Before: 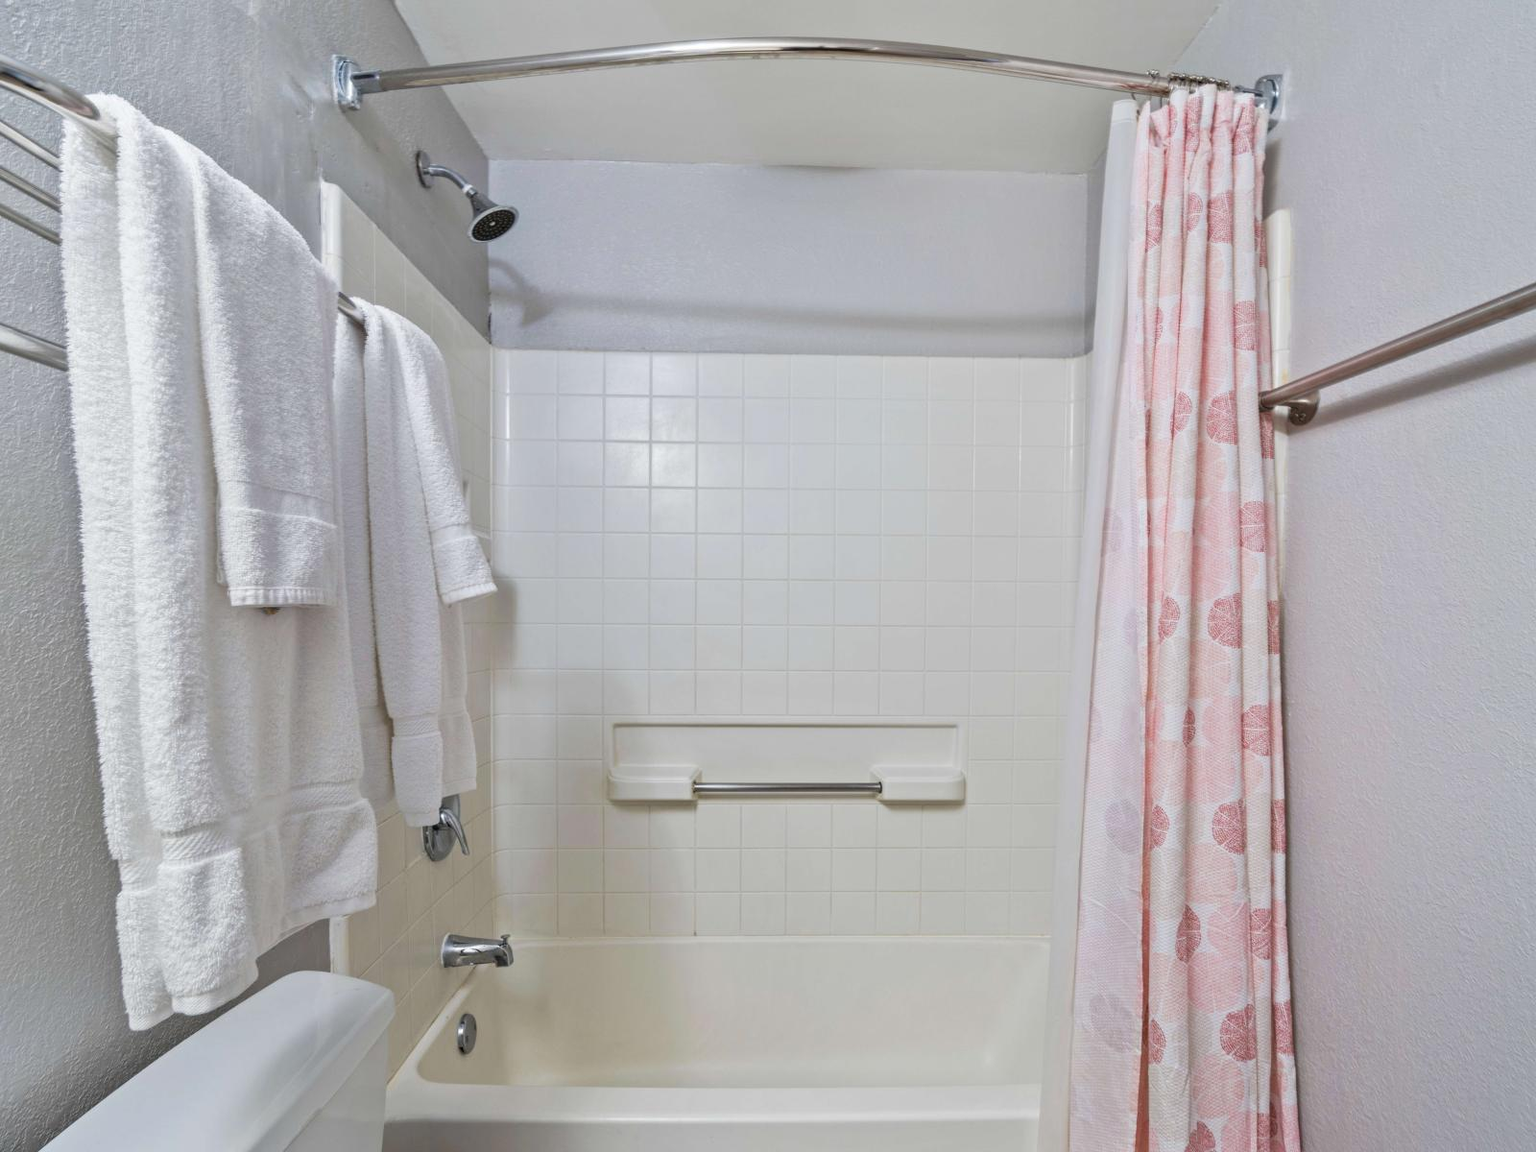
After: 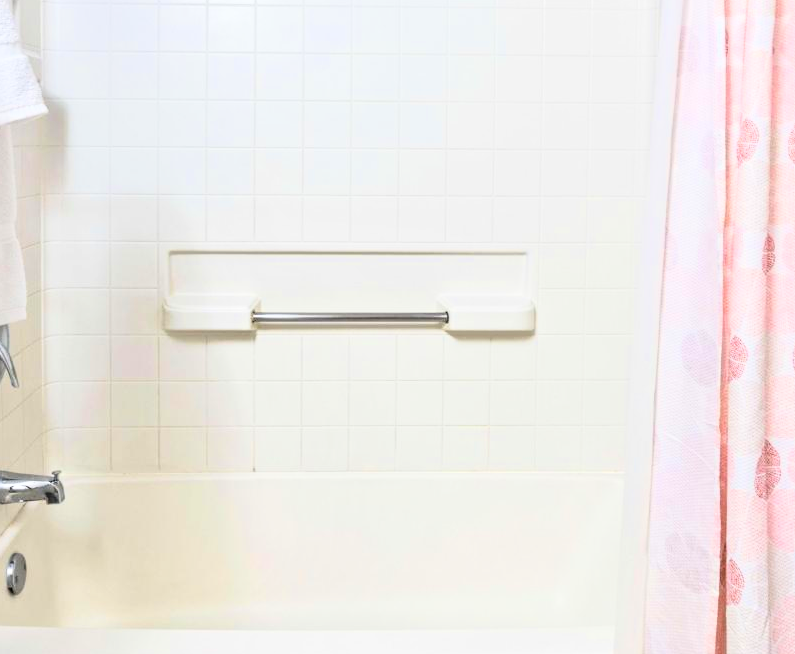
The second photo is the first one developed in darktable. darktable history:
crop: left 29.416%, top 41.964%, right 20.854%, bottom 3.501%
base curve: curves: ch0 [(0, 0) (0.012, 0.01) (0.073, 0.168) (0.31, 0.711) (0.645, 0.957) (1, 1)], preserve colors average RGB
shadows and highlights: shadows 62.2, white point adjustment 0.315, highlights -33.6, compress 84.21%
